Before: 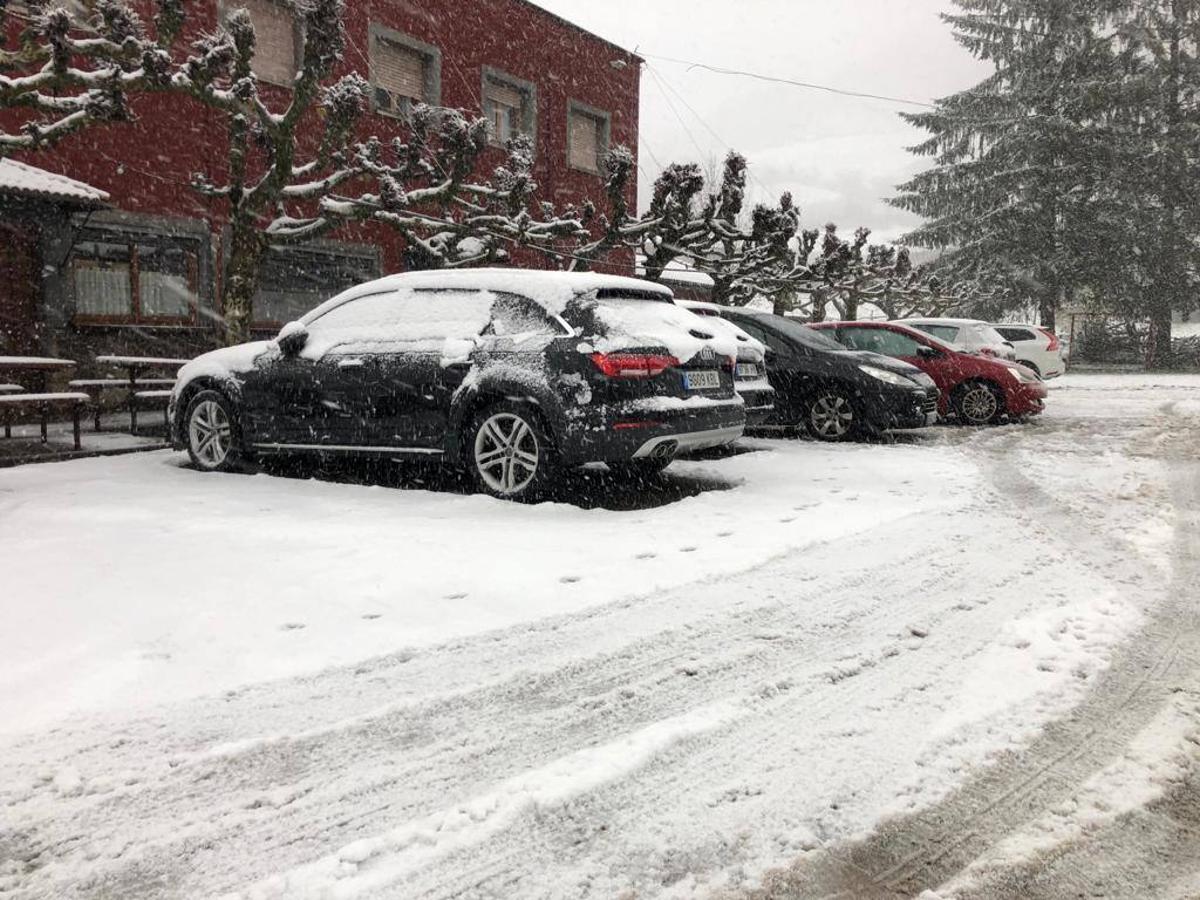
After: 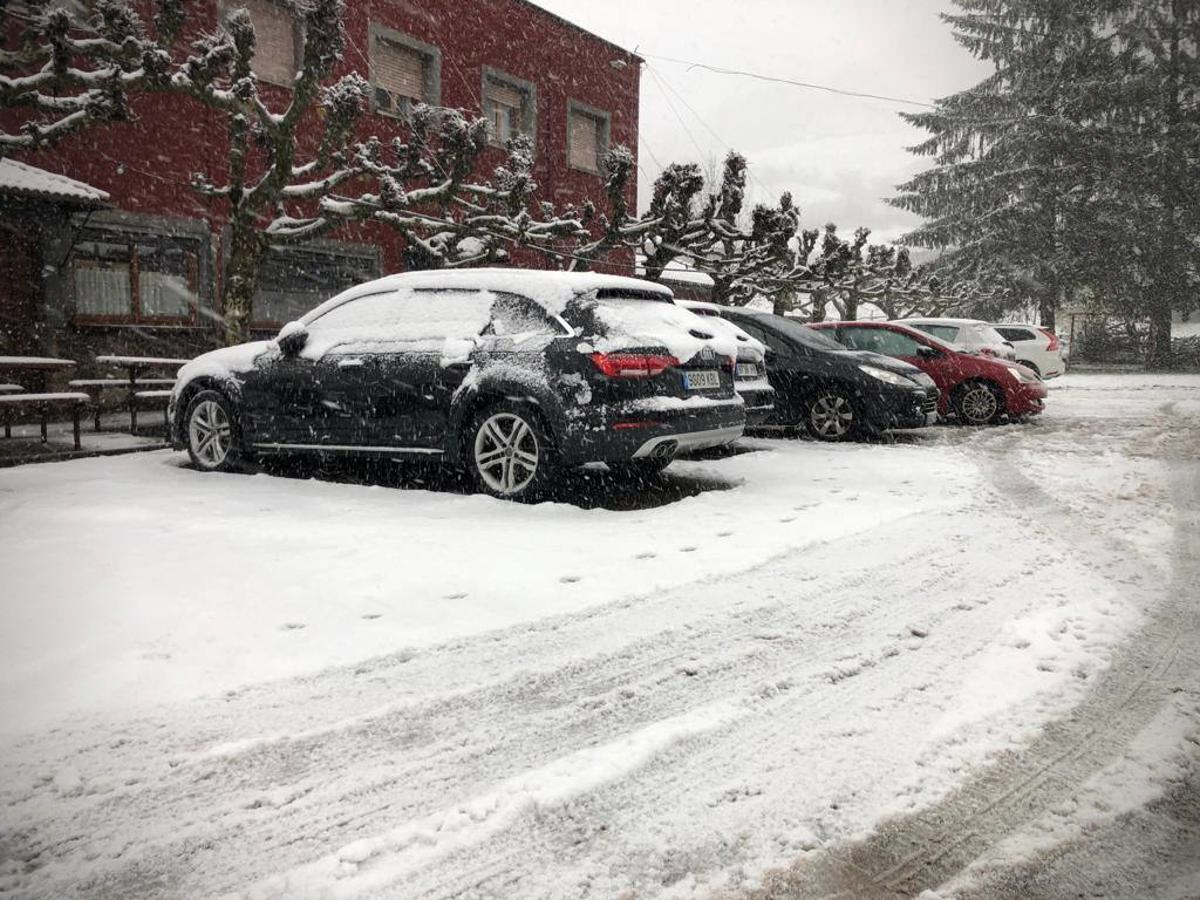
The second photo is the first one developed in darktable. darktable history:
vignetting: brightness -0.698, unbound false
